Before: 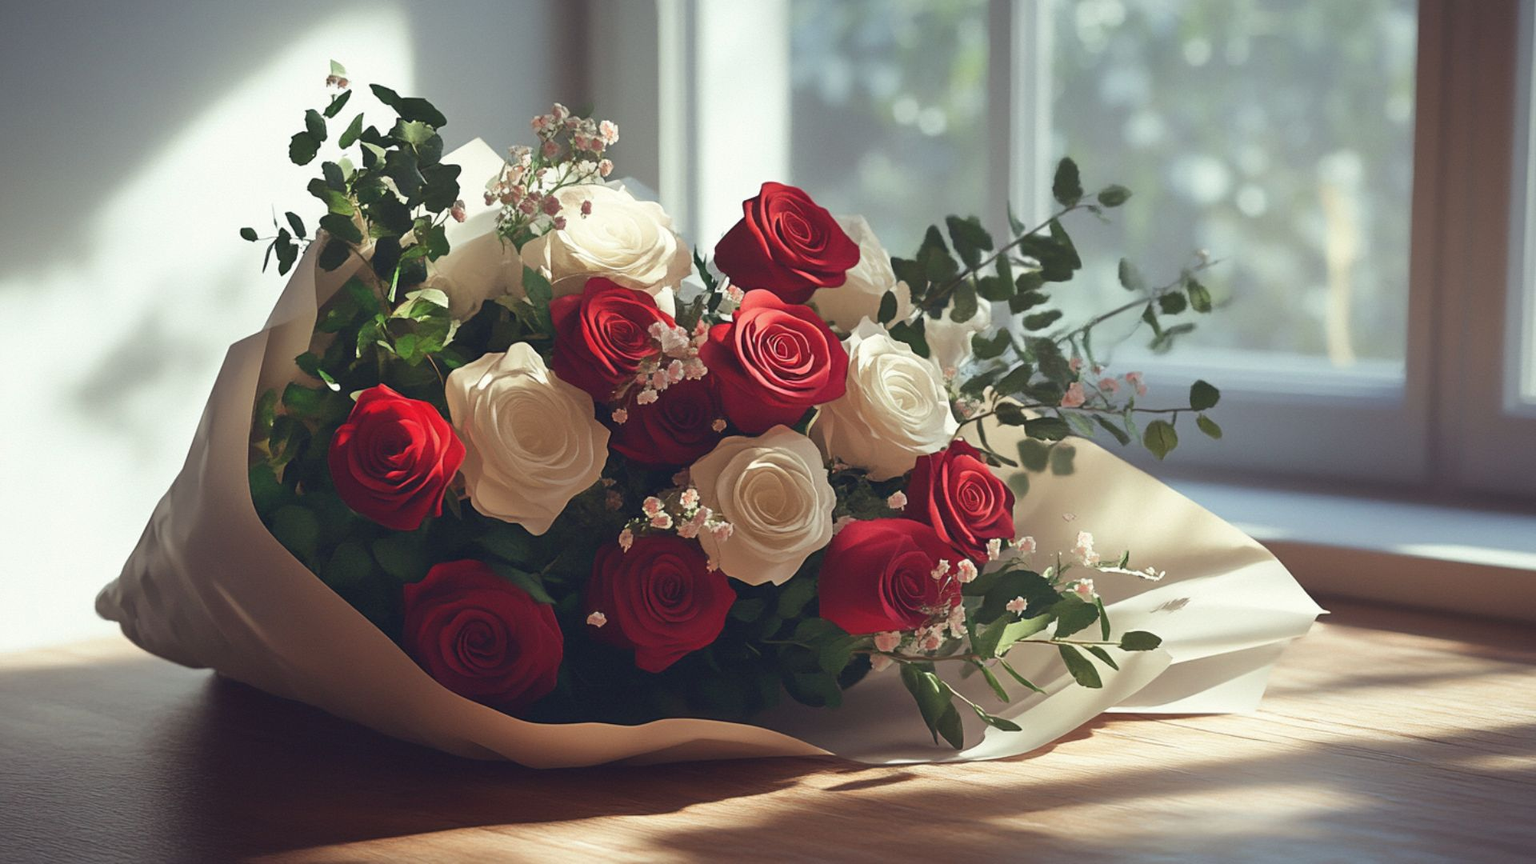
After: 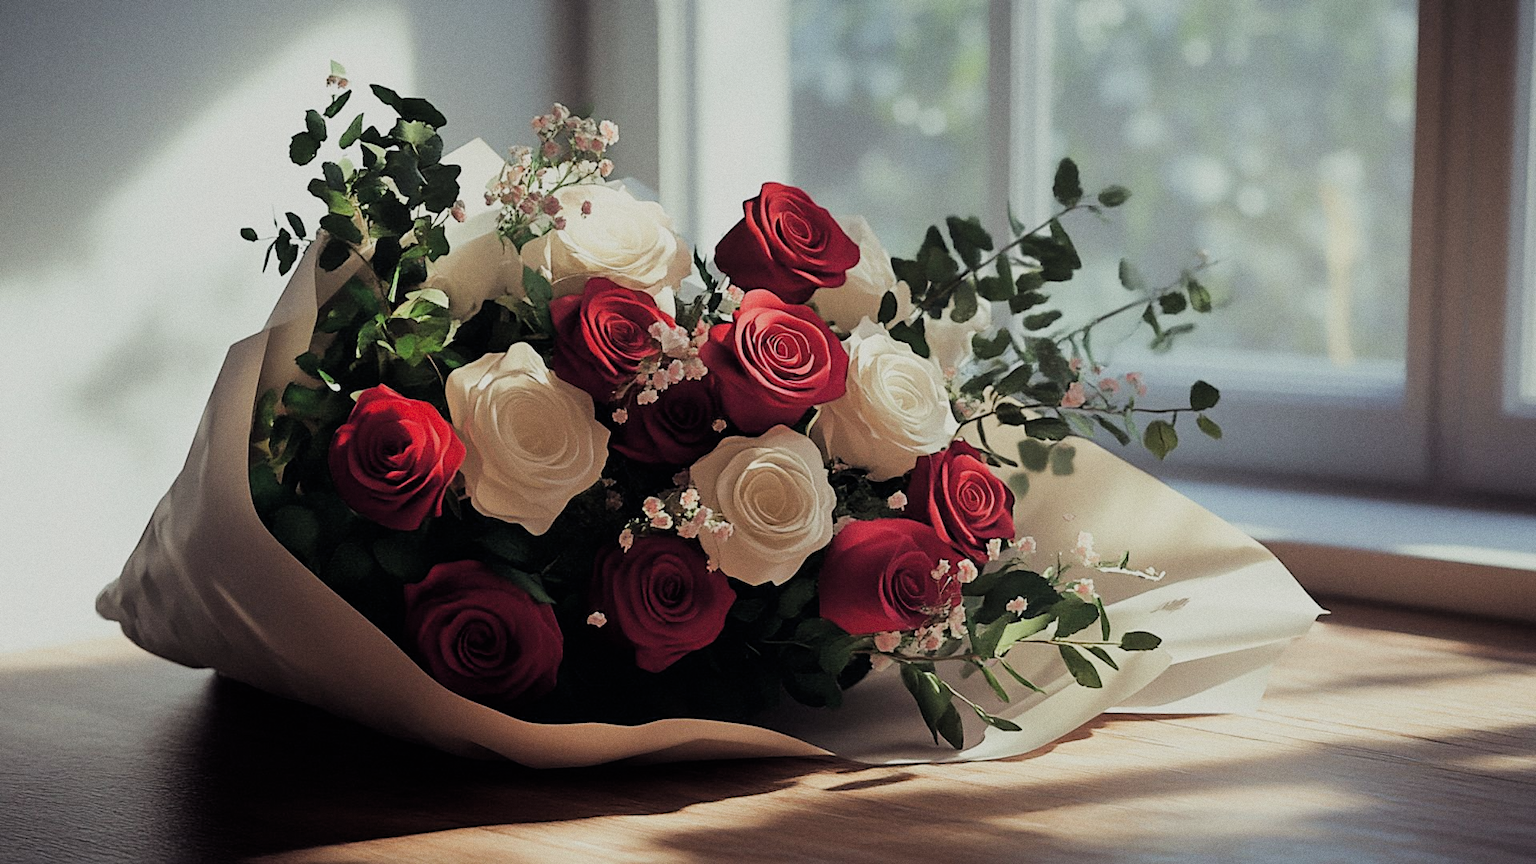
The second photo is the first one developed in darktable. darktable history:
sharpen: radius 1.864, amount 0.398, threshold 1.271
filmic rgb: black relative exposure -4.14 EV, white relative exposure 5.1 EV, hardness 2.11, contrast 1.165
grain: coarseness 0.09 ISO
